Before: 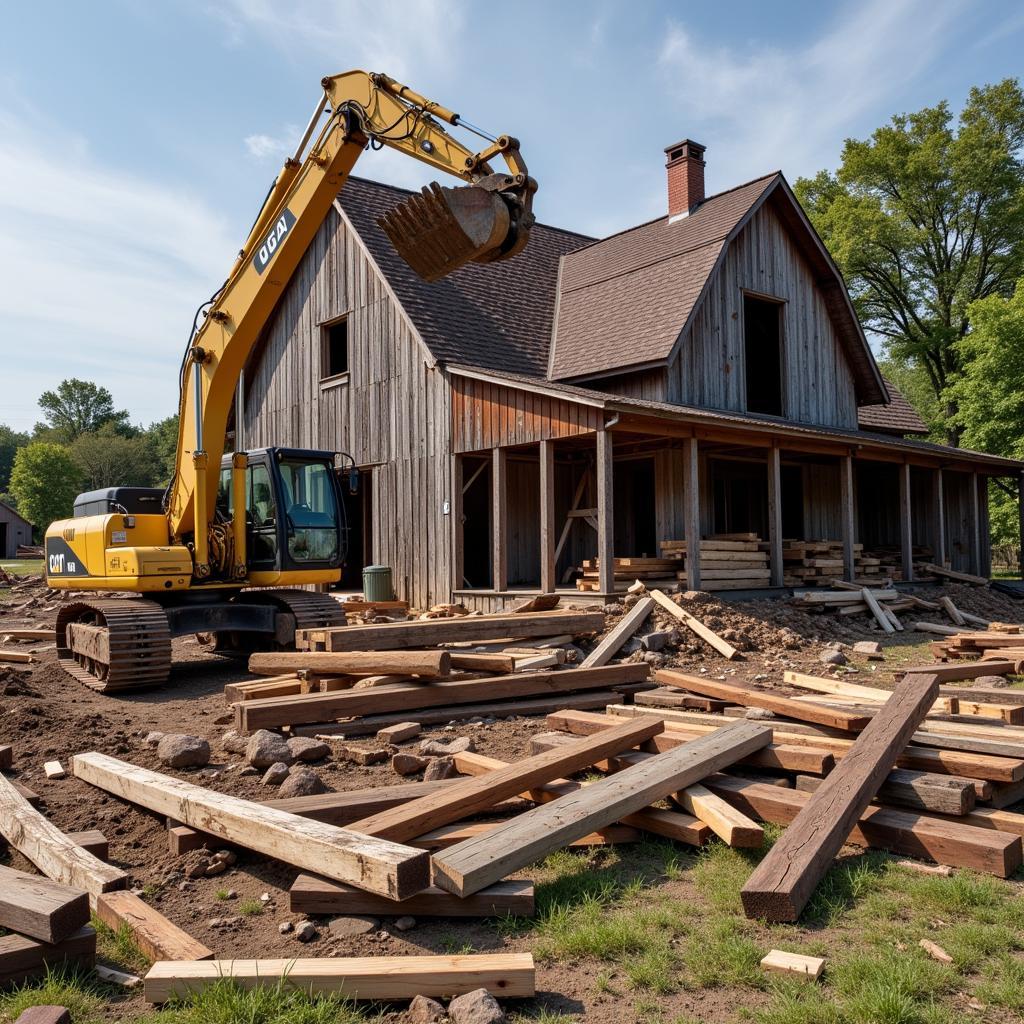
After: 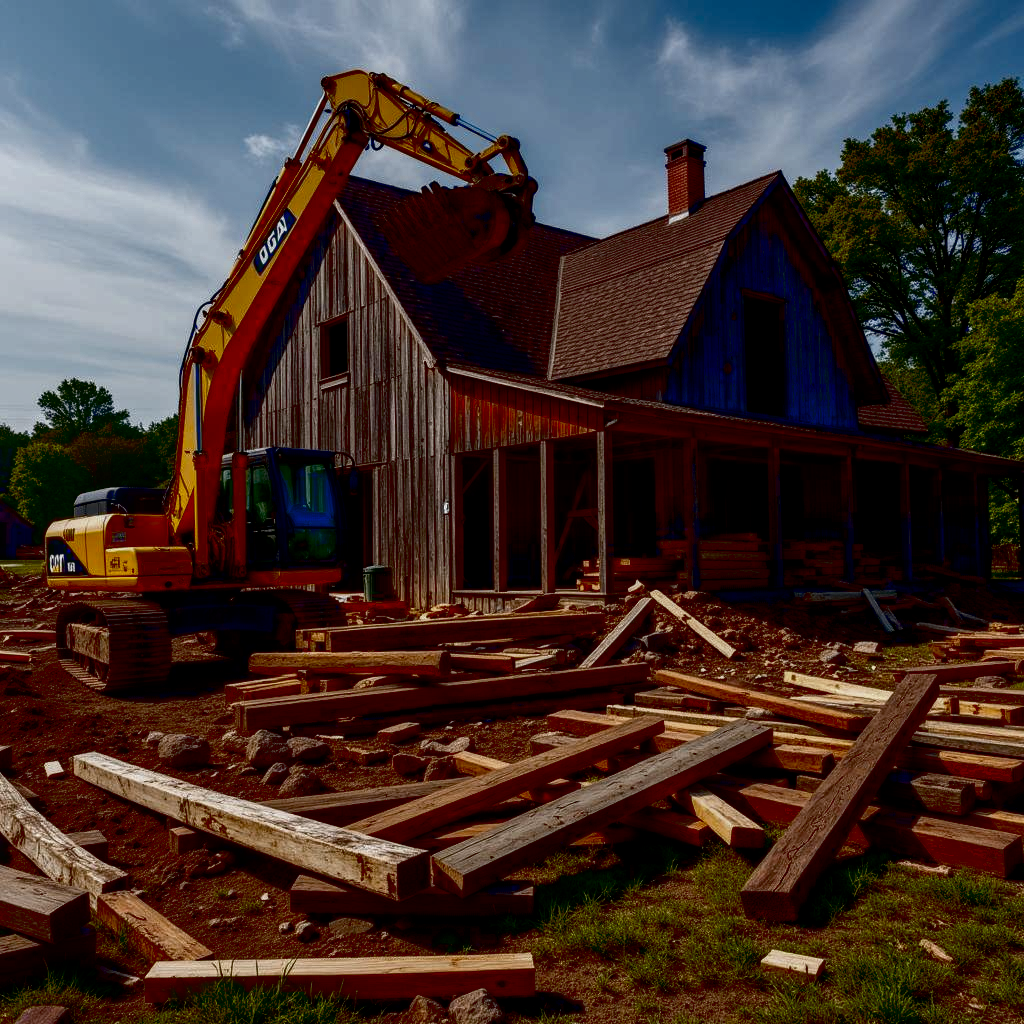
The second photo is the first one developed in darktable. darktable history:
contrast brightness saturation: brightness -0.52
exposure: black level correction 0.1, exposure -0.092 EV, compensate highlight preservation false
local contrast: on, module defaults
